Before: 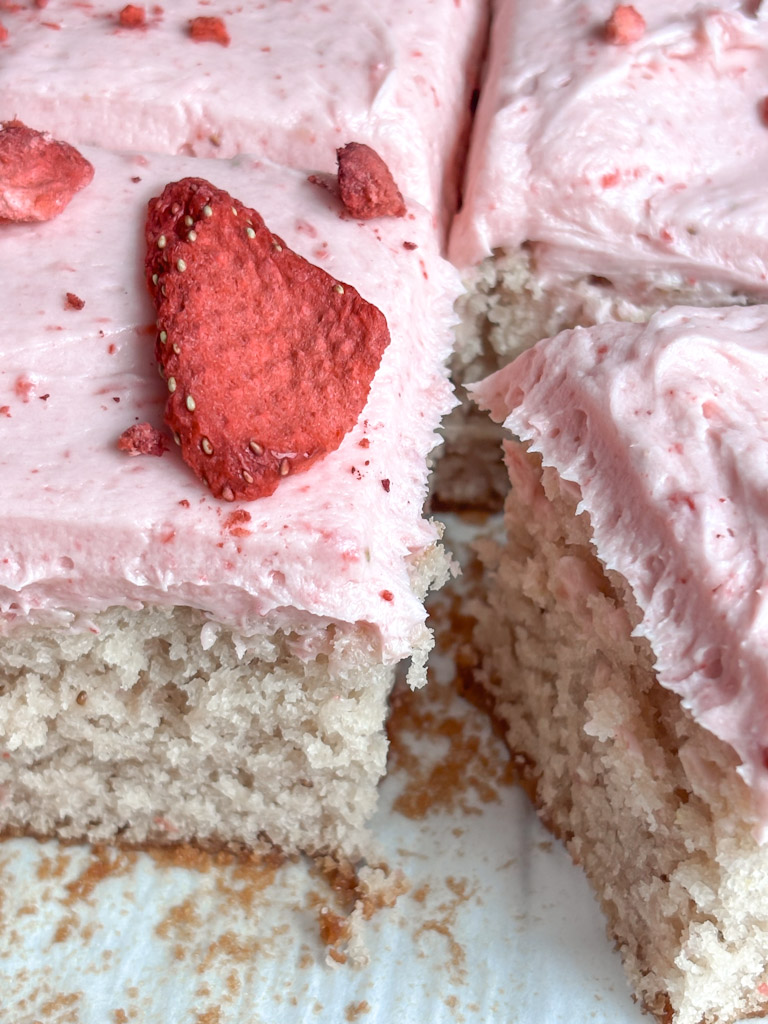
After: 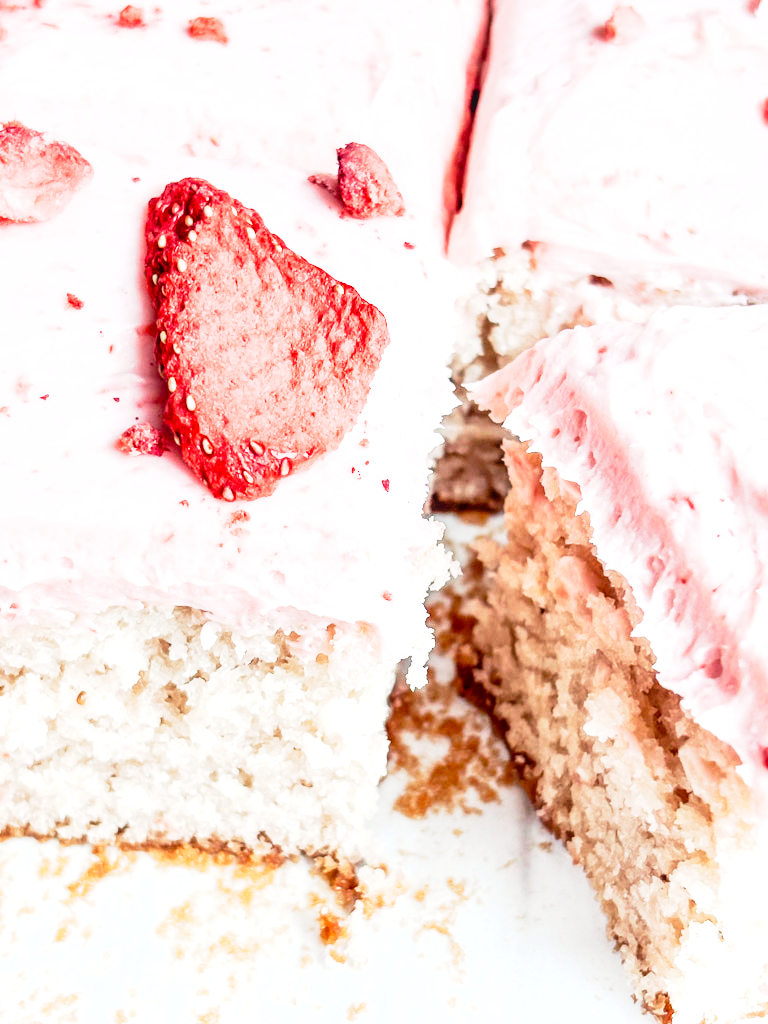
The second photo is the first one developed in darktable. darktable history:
exposure: black level correction 0, exposure 1.345 EV, compensate exposure bias true, compensate highlight preservation false
filmic rgb: black relative exposure -11.74 EV, white relative exposure 5.4 EV, threshold 2.99 EV, hardness 4.48, latitude 49.67%, contrast 1.14, enable highlight reconstruction true
tone curve: curves: ch0 [(0.016, 0.011) (0.084, 0.026) (0.469, 0.508) (0.721, 0.862) (1, 1)], preserve colors none
local contrast: on, module defaults
